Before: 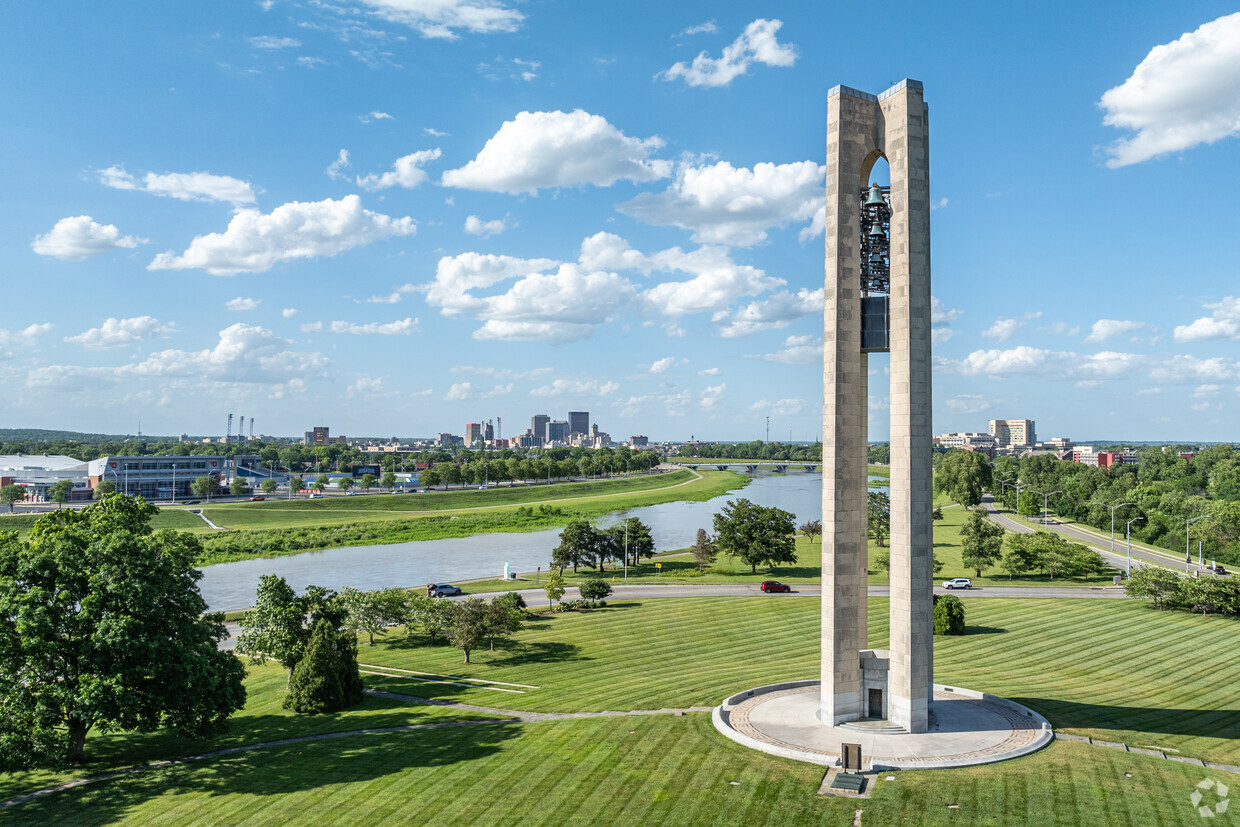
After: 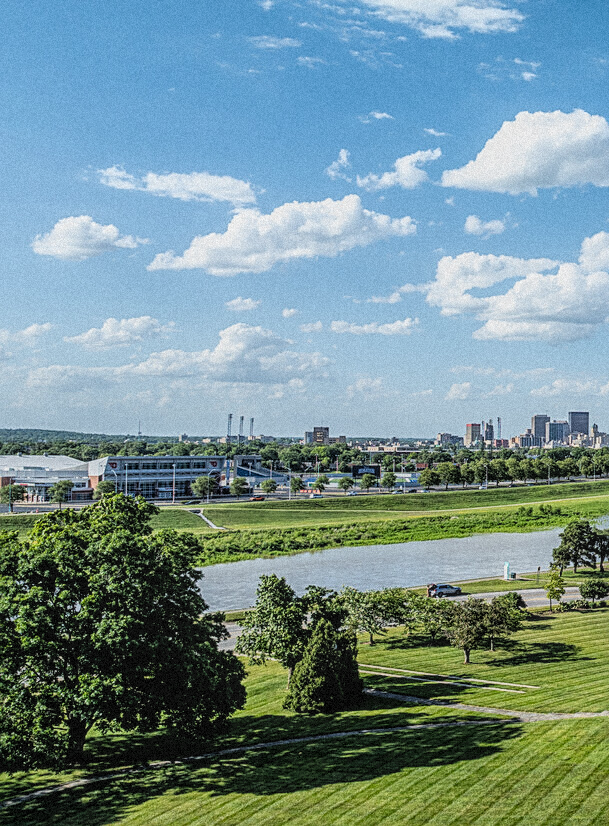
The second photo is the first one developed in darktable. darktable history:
local contrast: highlights 74%, shadows 55%, detail 176%, midtone range 0.207
filmic rgb: black relative exposure -7.75 EV, white relative exposure 4.4 EV, threshold 3 EV, hardness 3.76, latitude 50%, contrast 1.1, color science v5 (2021), contrast in shadows safe, contrast in highlights safe, enable highlight reconstruction true
grain: mid-tones bias 0%
crop and rotate: left 0%, top 0%, right 50.845%
sharpen: on, module defaults
